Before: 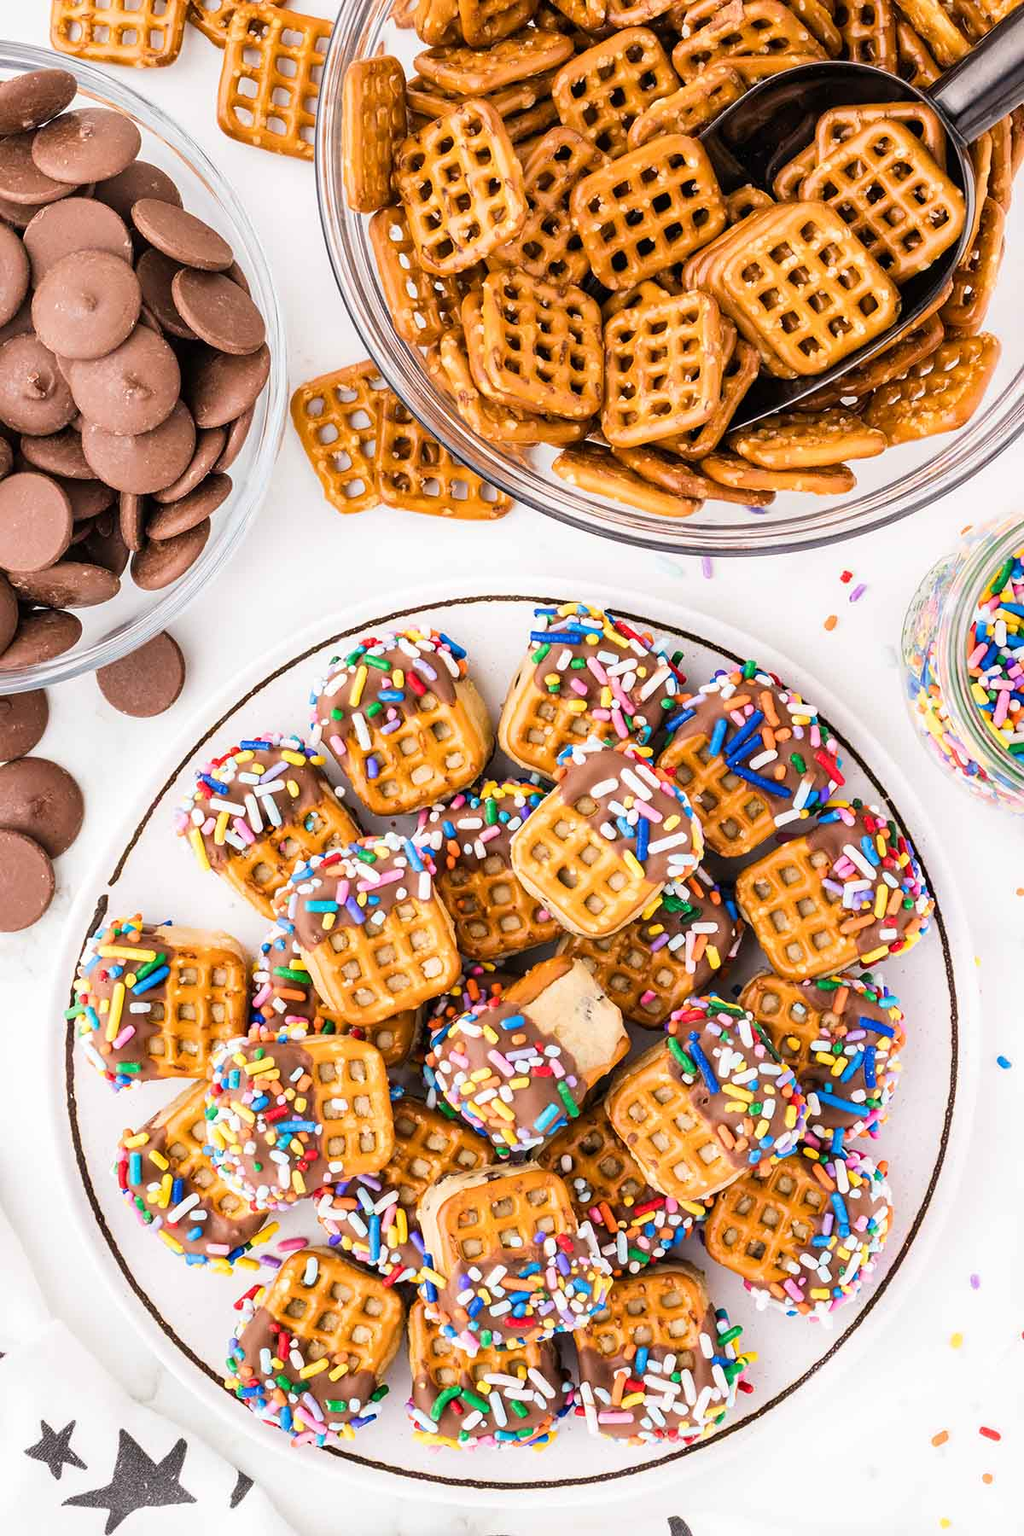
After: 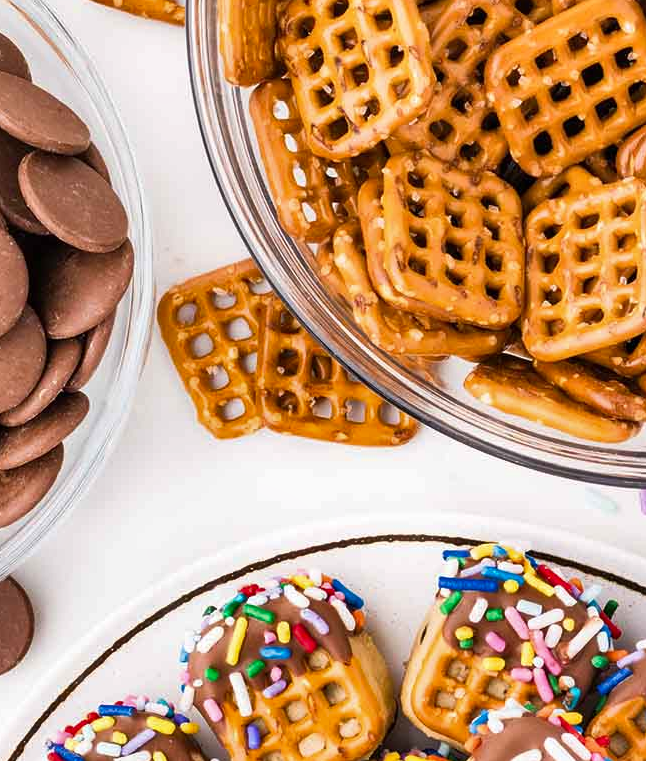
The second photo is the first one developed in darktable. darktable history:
crop: left 15.306%, top 9.065%, right 30.789%, bottom 48.638%
shadows and highlights: soften with gaussian
